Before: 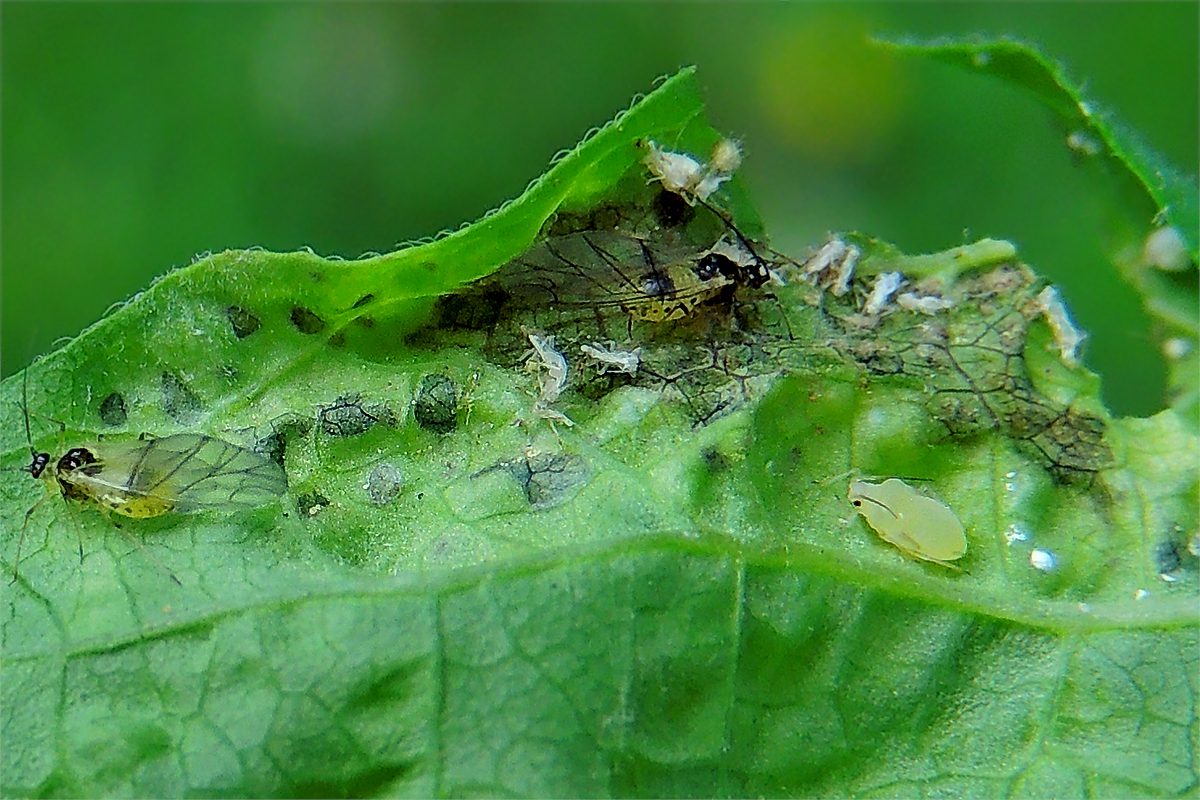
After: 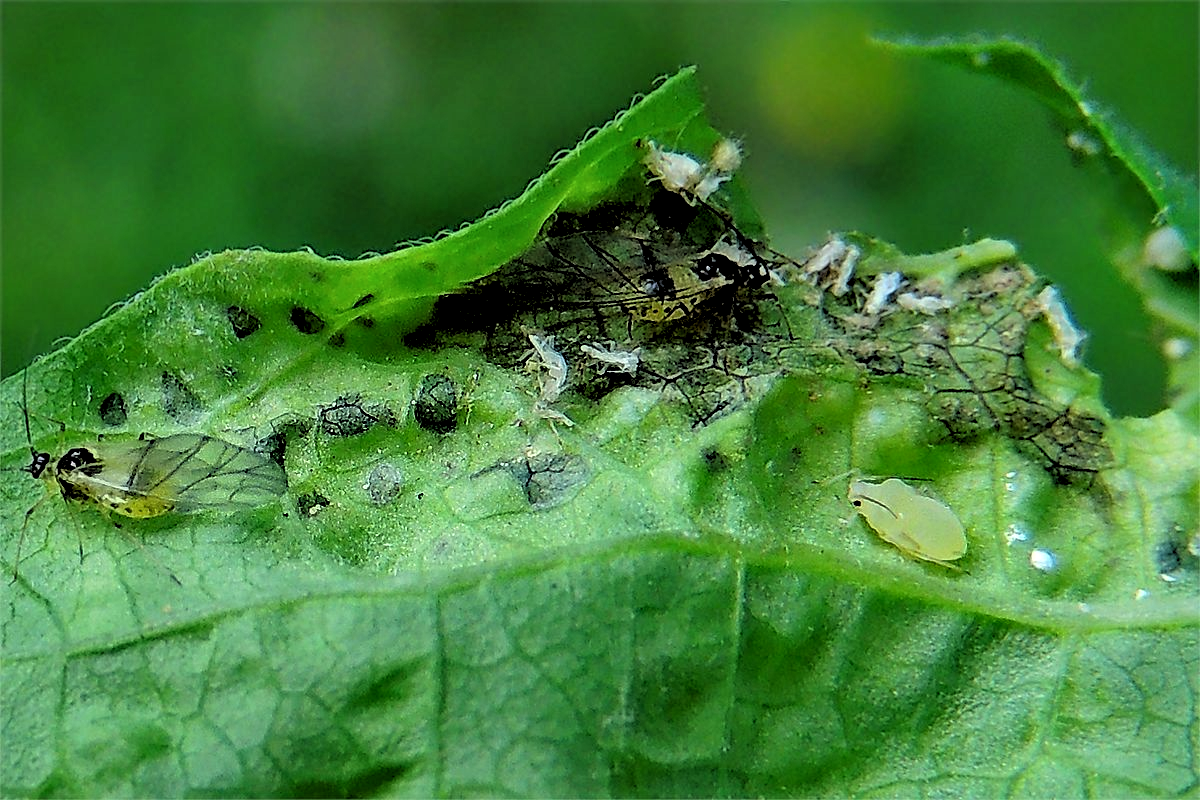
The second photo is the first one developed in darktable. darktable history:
rgb levels: levels [[0.034, 0.472, 0.904], [0, 0.5, 1], [0, 0.5, 1]]
local contrast: mode bilateral grid, contrast 20, coarseness 50, detail 120%, midtone range 0.2
